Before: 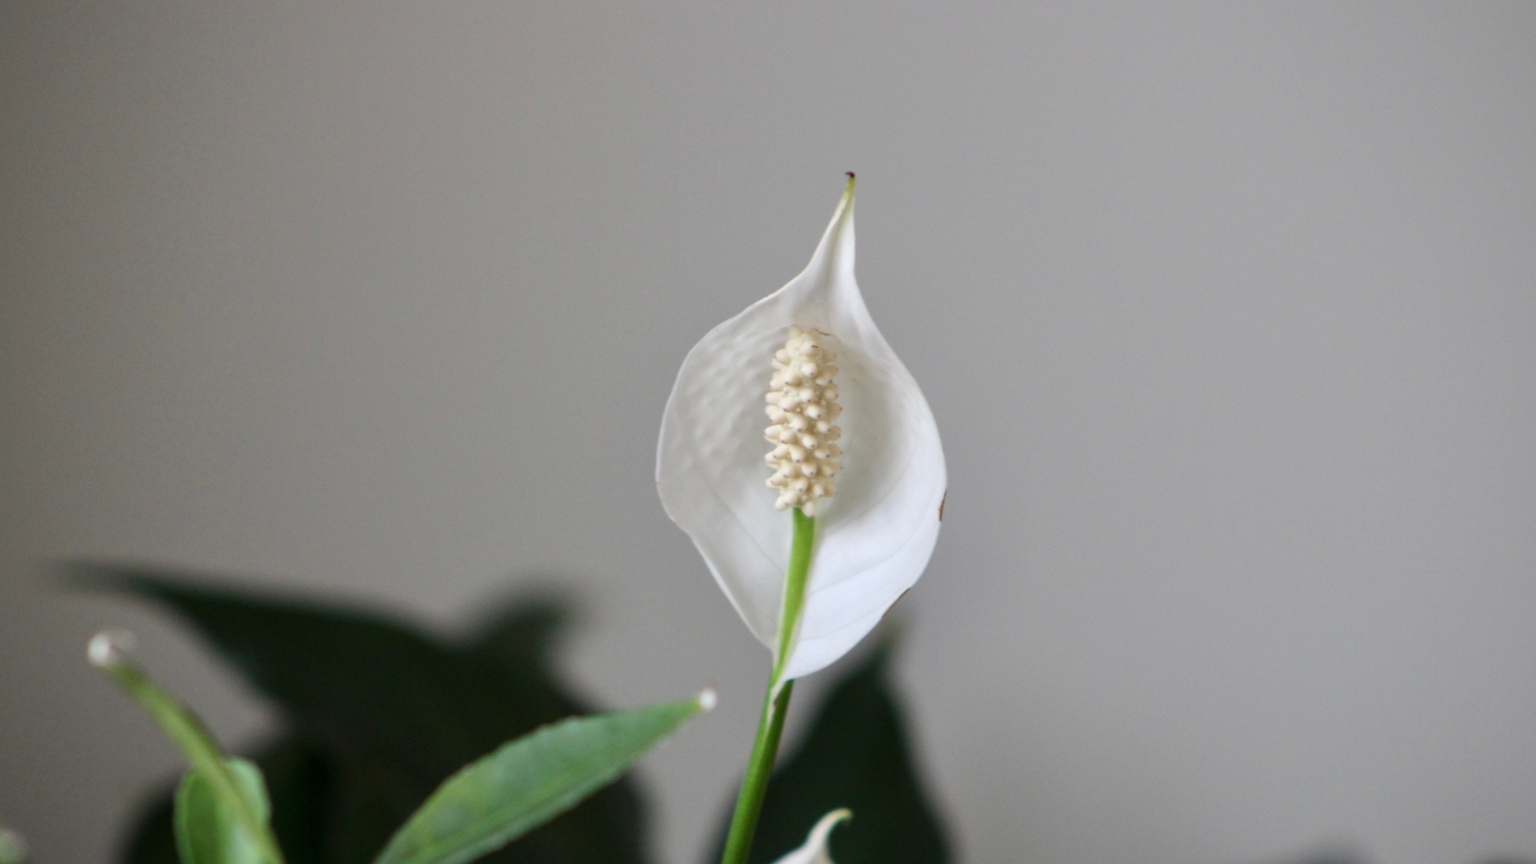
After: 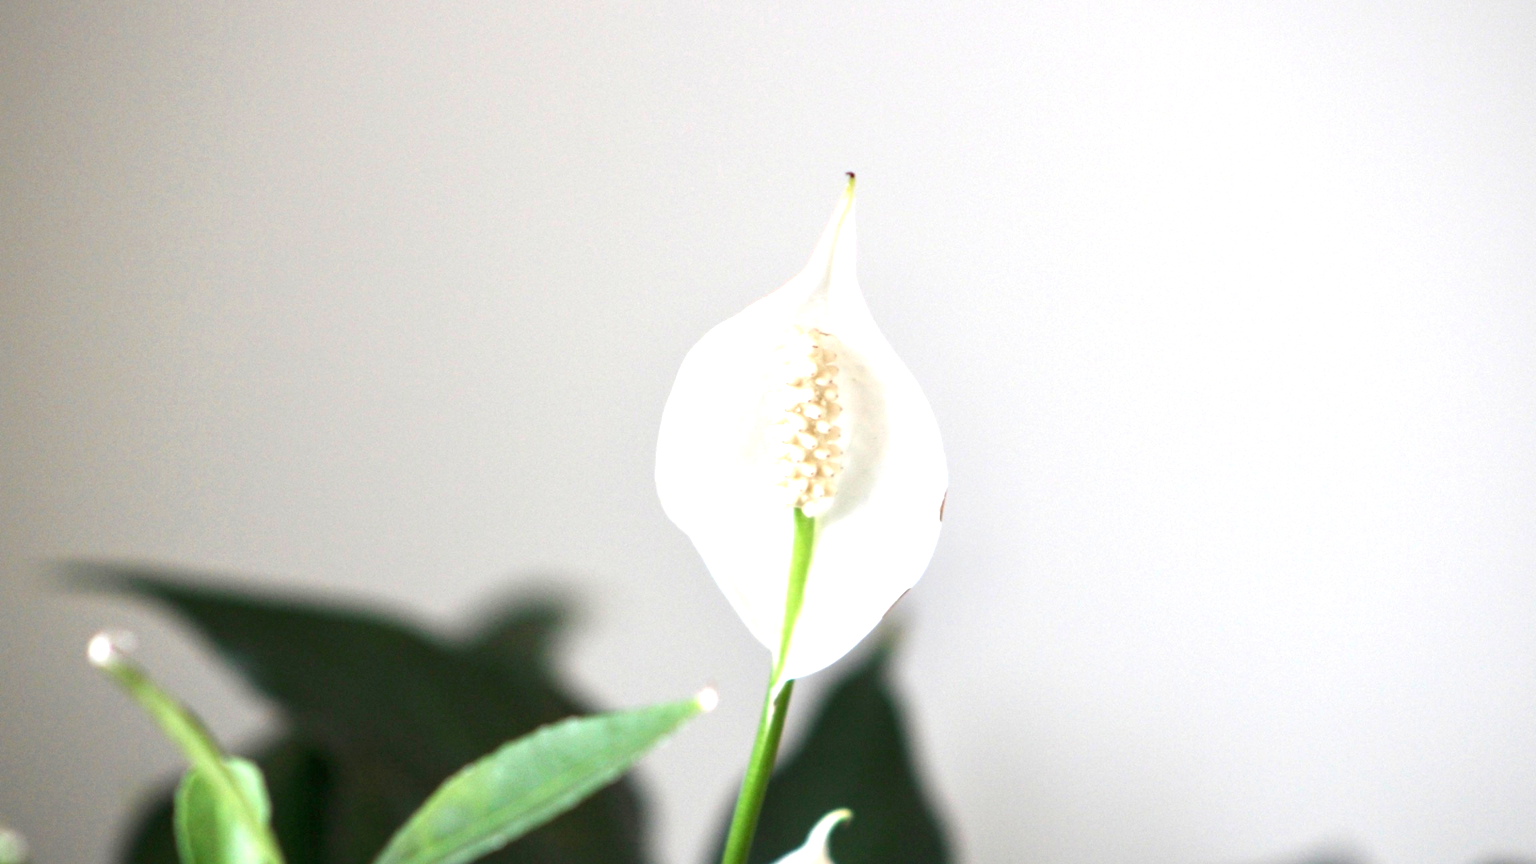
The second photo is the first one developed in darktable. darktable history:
exposure: black level correction 0, exposure 1.444 EV, compensate highlight preservation false
